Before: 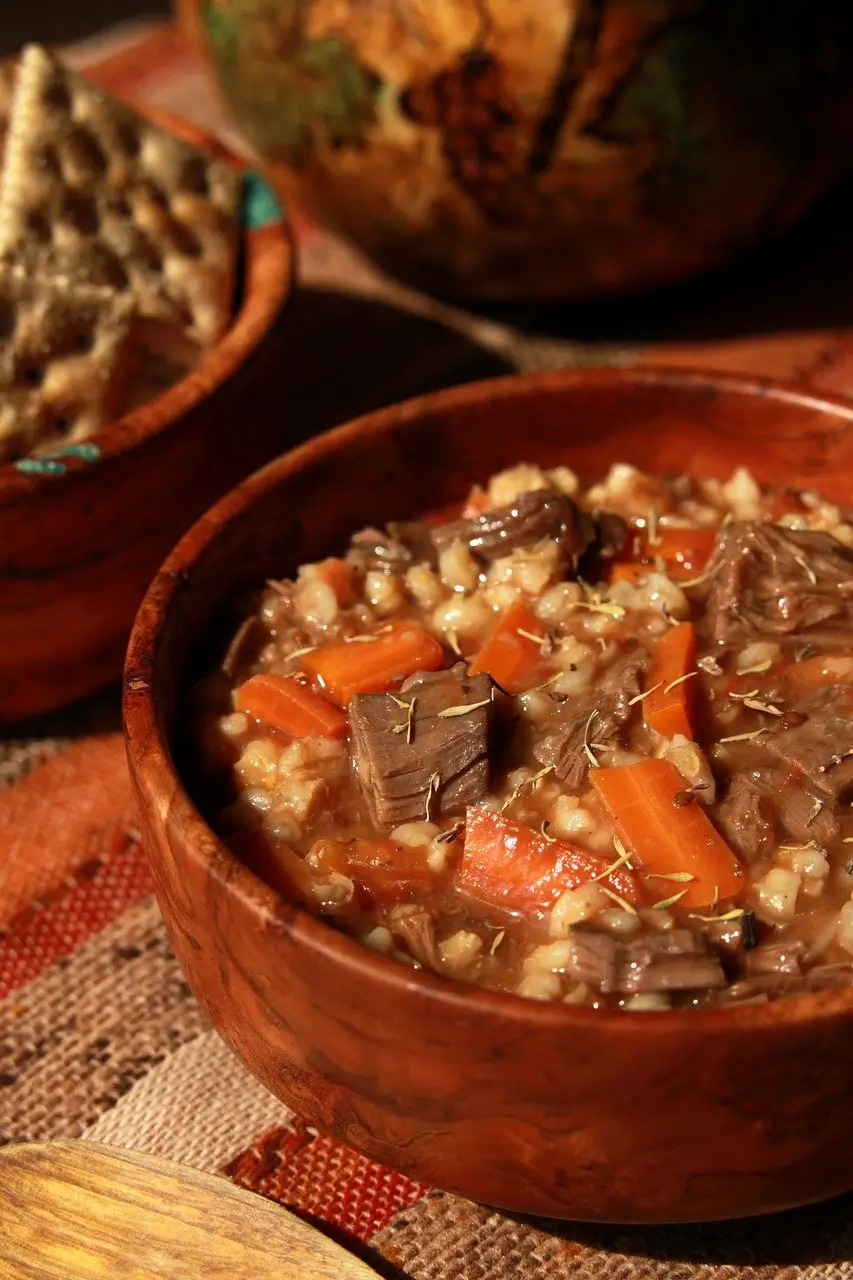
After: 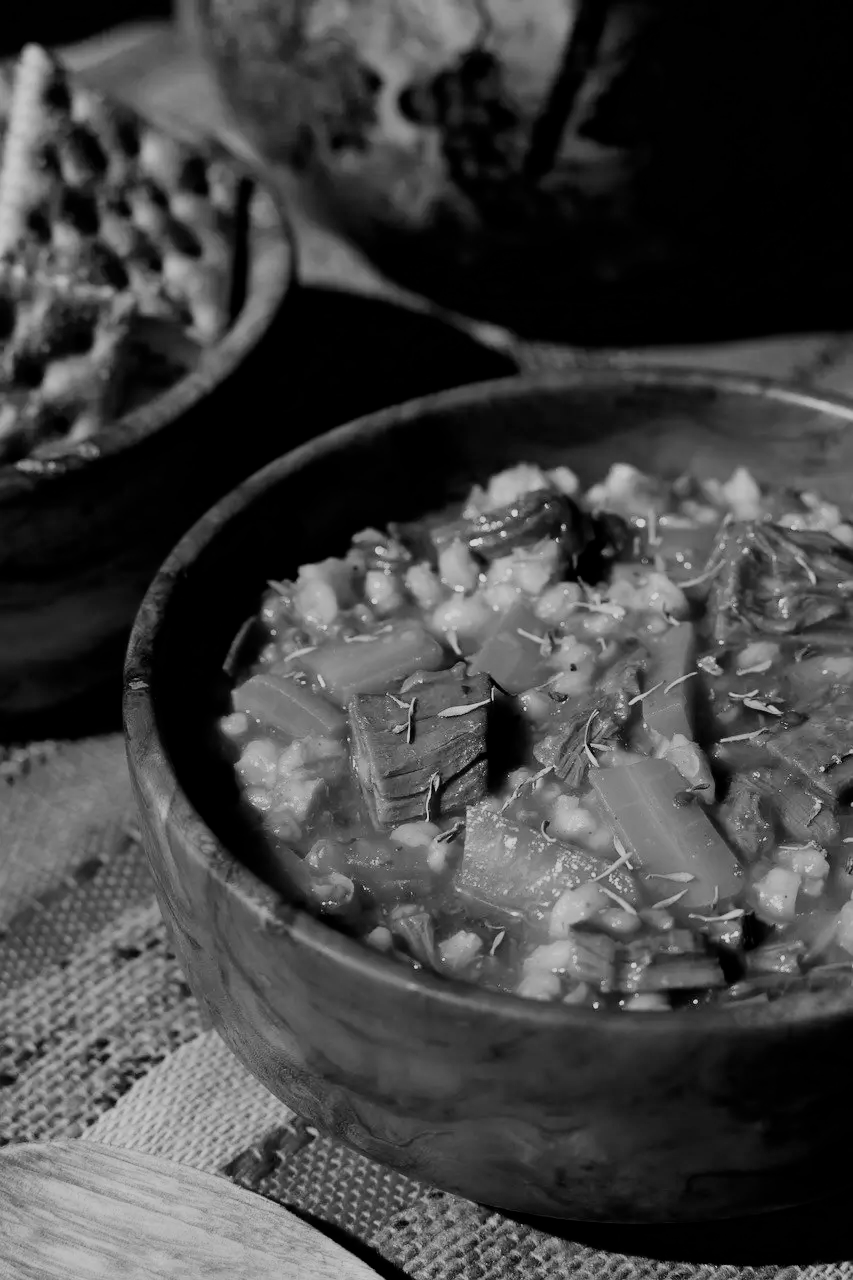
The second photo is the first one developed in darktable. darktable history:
filmic rgb: black relative exposure -4.14 EV, white relative exposure 5.1 EV, hardness 2.11, contrast 1.165
monochrome: on, module defaults
